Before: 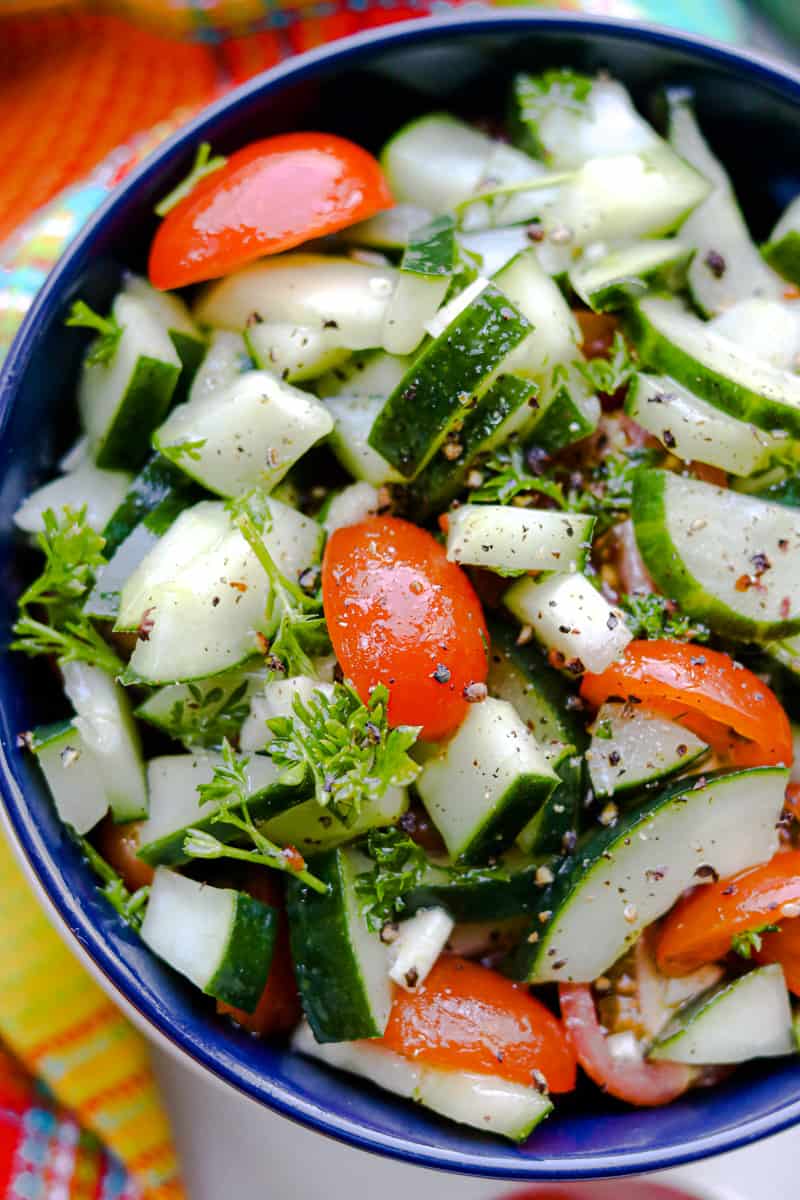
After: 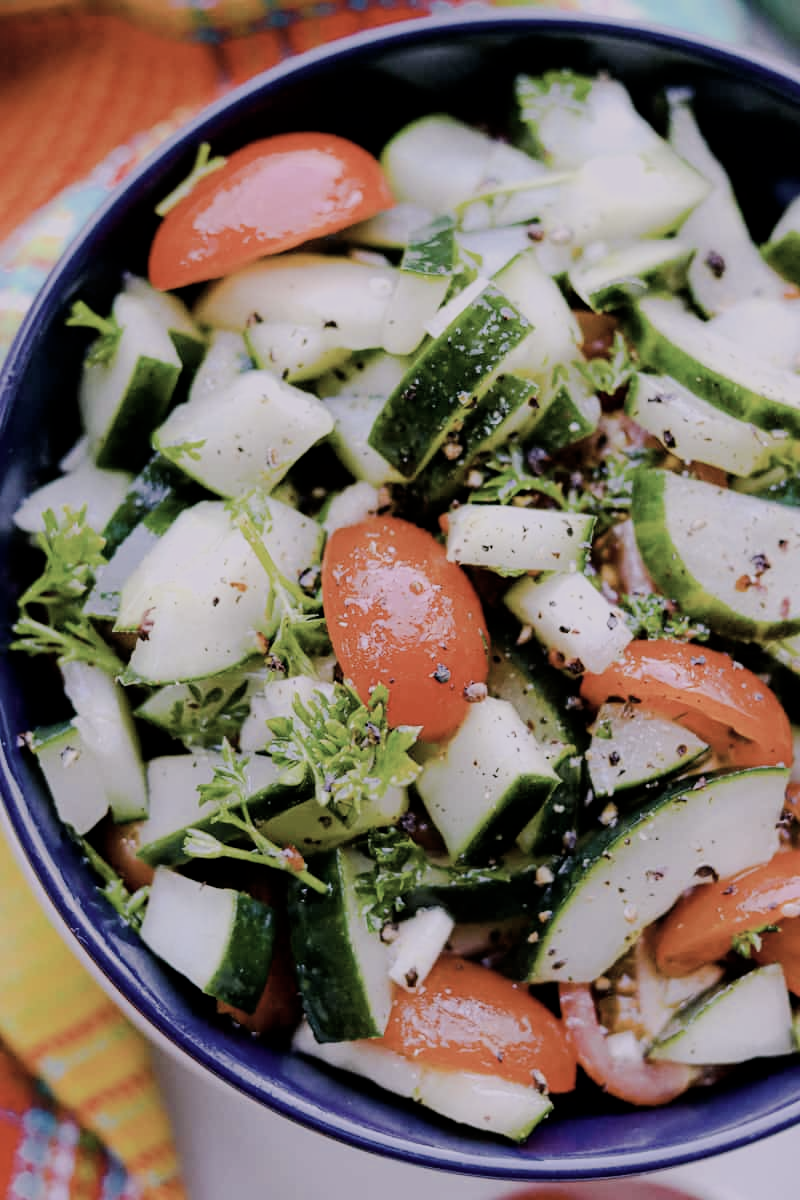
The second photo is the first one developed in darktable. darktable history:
white balance: red 1.066, blue 1.119
contrast brightness saturation: contrast 0.1, saturation -0.36
filmic rgb: black relative exposure -6.82 EV, white relative exposure 5.89 EV, hardness 2.71
tone equalizer: on, module defaults
